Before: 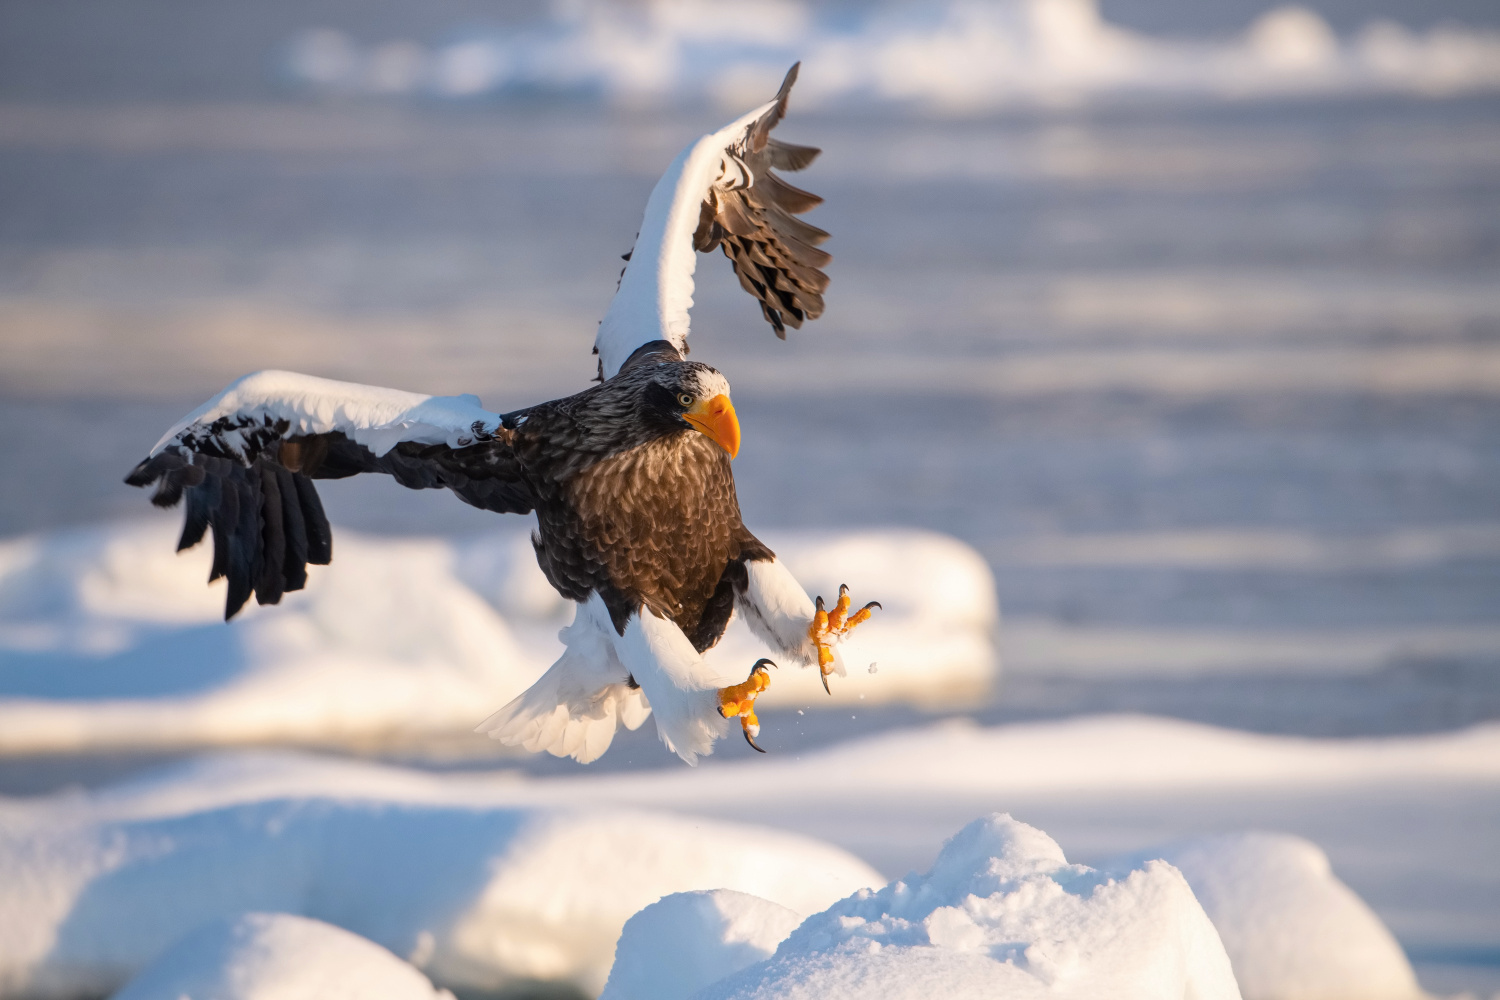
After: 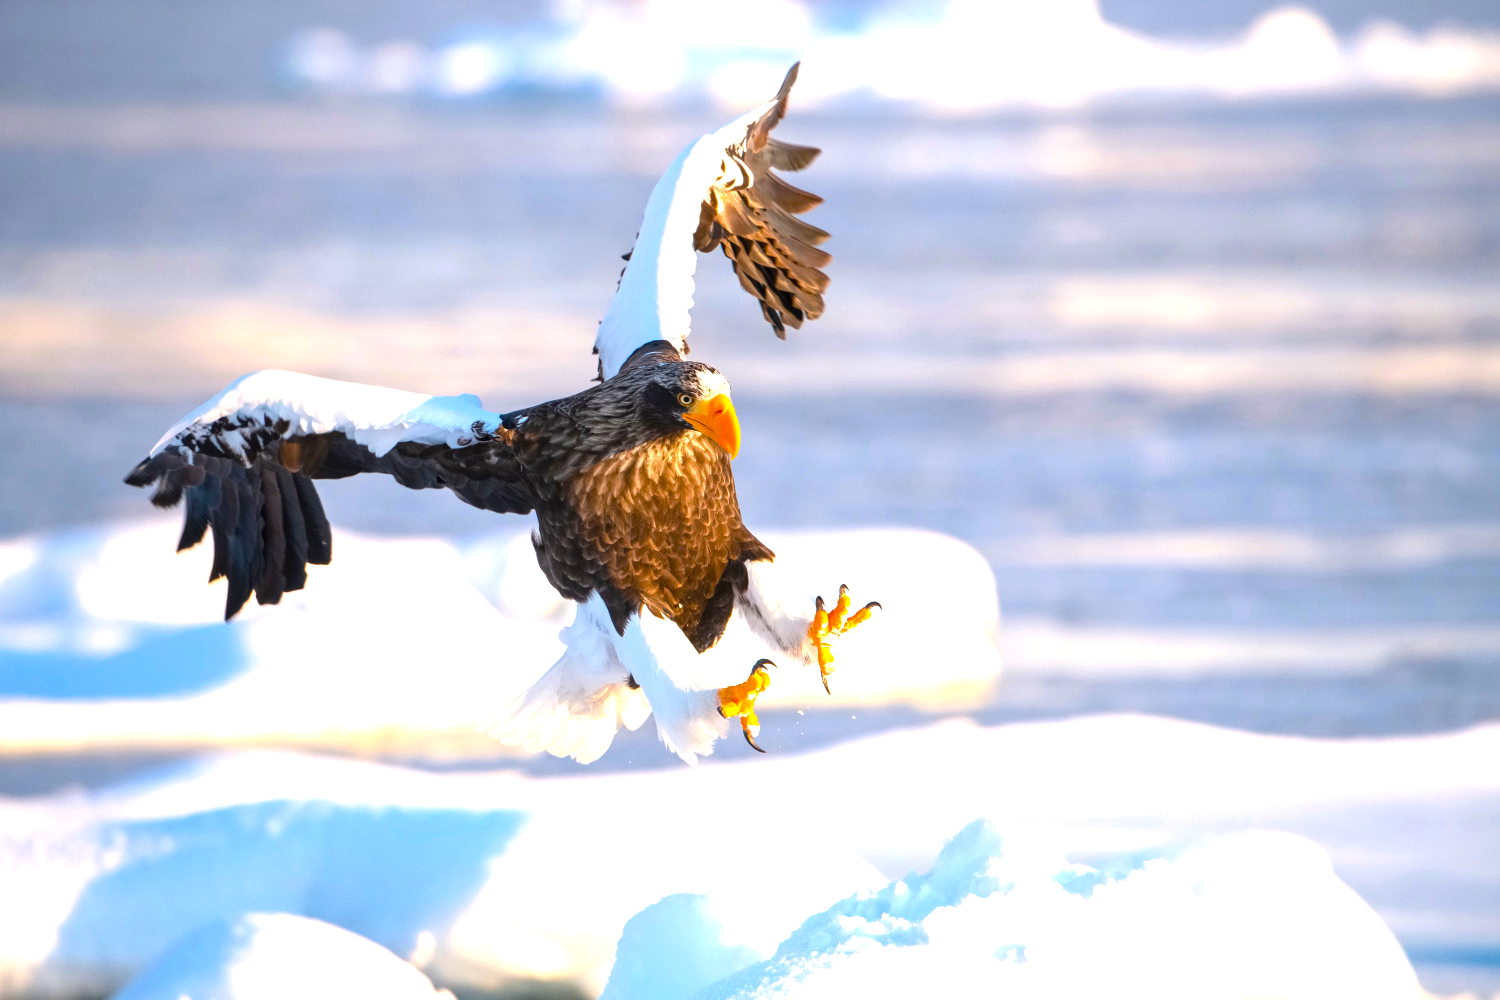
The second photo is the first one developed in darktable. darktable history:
color balance rgb: shadows lift › chroma 0.967%, shadows lift › hue 113.77°, perceptual saturation grading › global saturation 30.526%, perceptual brilliance grading › global brilliance 12.765%, global vibrance 20%
exposure: black level correction 0, exposure 0.703 EV, compensate exposure bias true, compensate highlight preservation false
